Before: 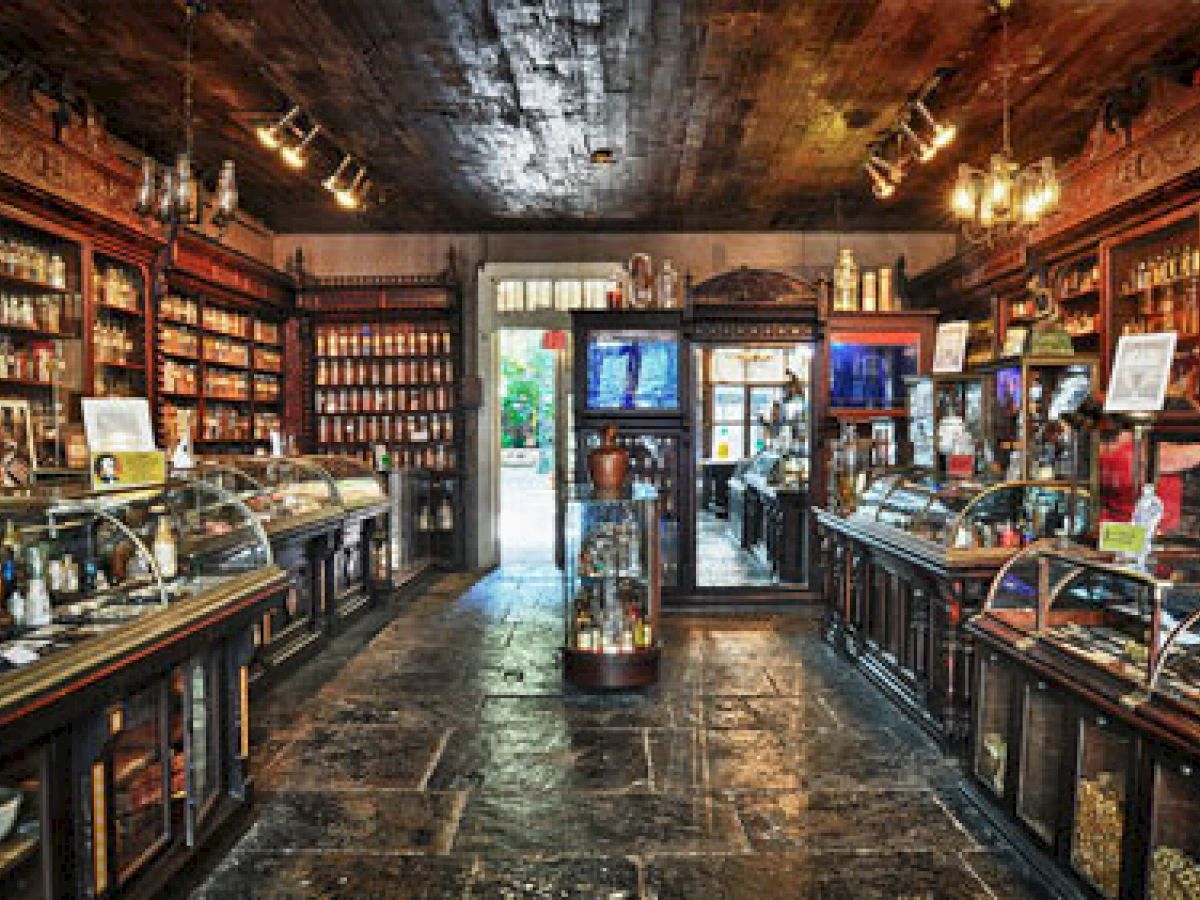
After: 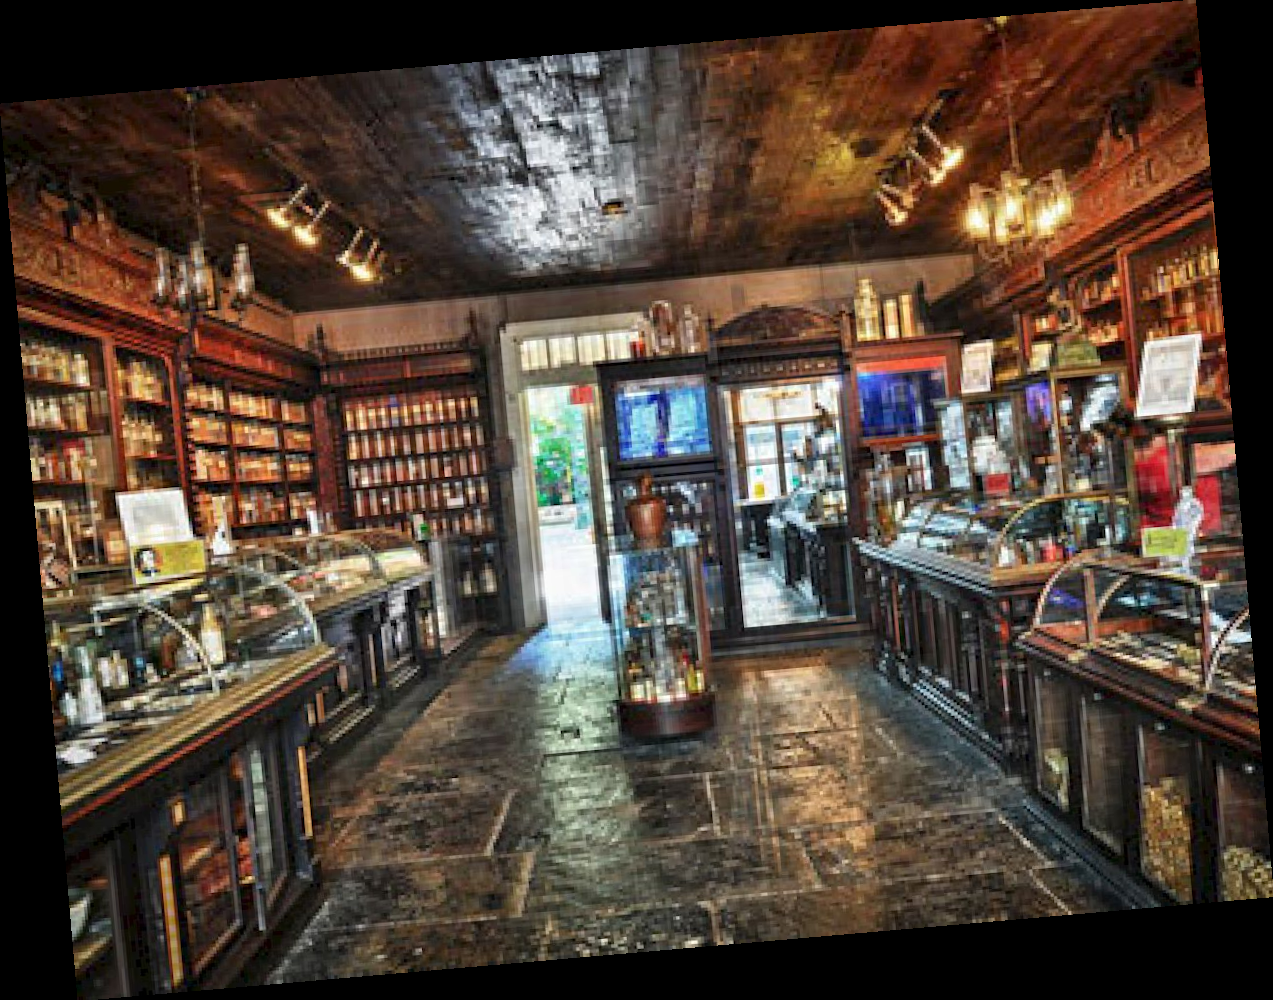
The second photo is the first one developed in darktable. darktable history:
tone equalizer: on, module defaults
rotate and perspective: rotation -4.98°, automatic cropping off
